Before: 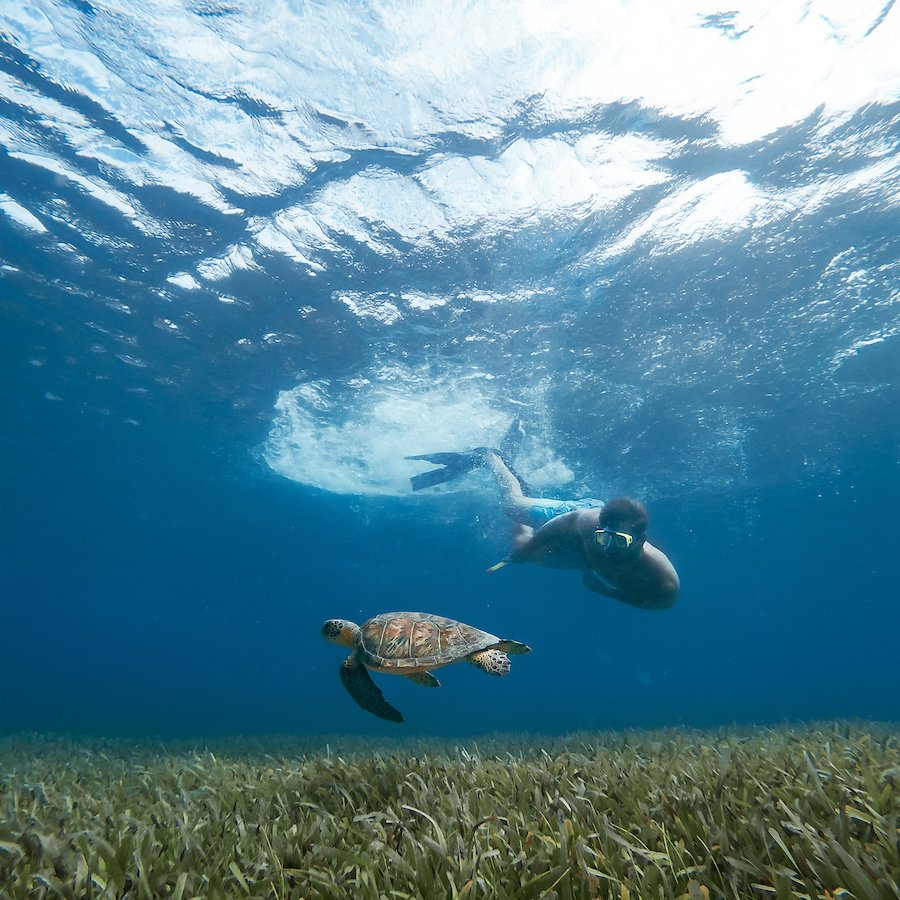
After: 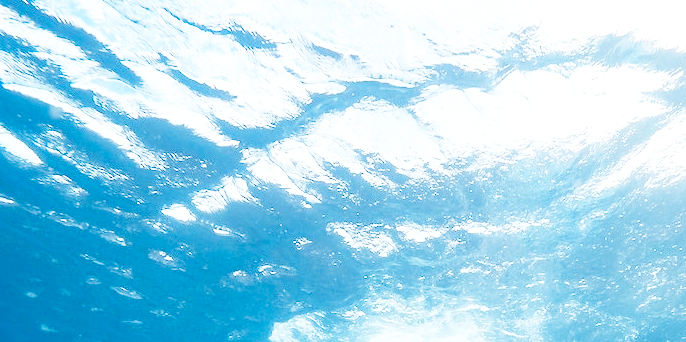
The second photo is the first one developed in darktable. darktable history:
crop: left 0.579%, top 7.627%, right 23.167%, bottom 54.275%
base curve: curves: ch0 [(0, 0.003) (0.001, 0.002) (0.006, 0.004) (0.02, 0.022) (0.048, 0.086) (0.094, 0.234) (0.162, 0.431) (0.258, 0.629) (0.385, 0.8) (0.548, 0.918) (0.751, 0.988) (1, 1)], preserve colors none
